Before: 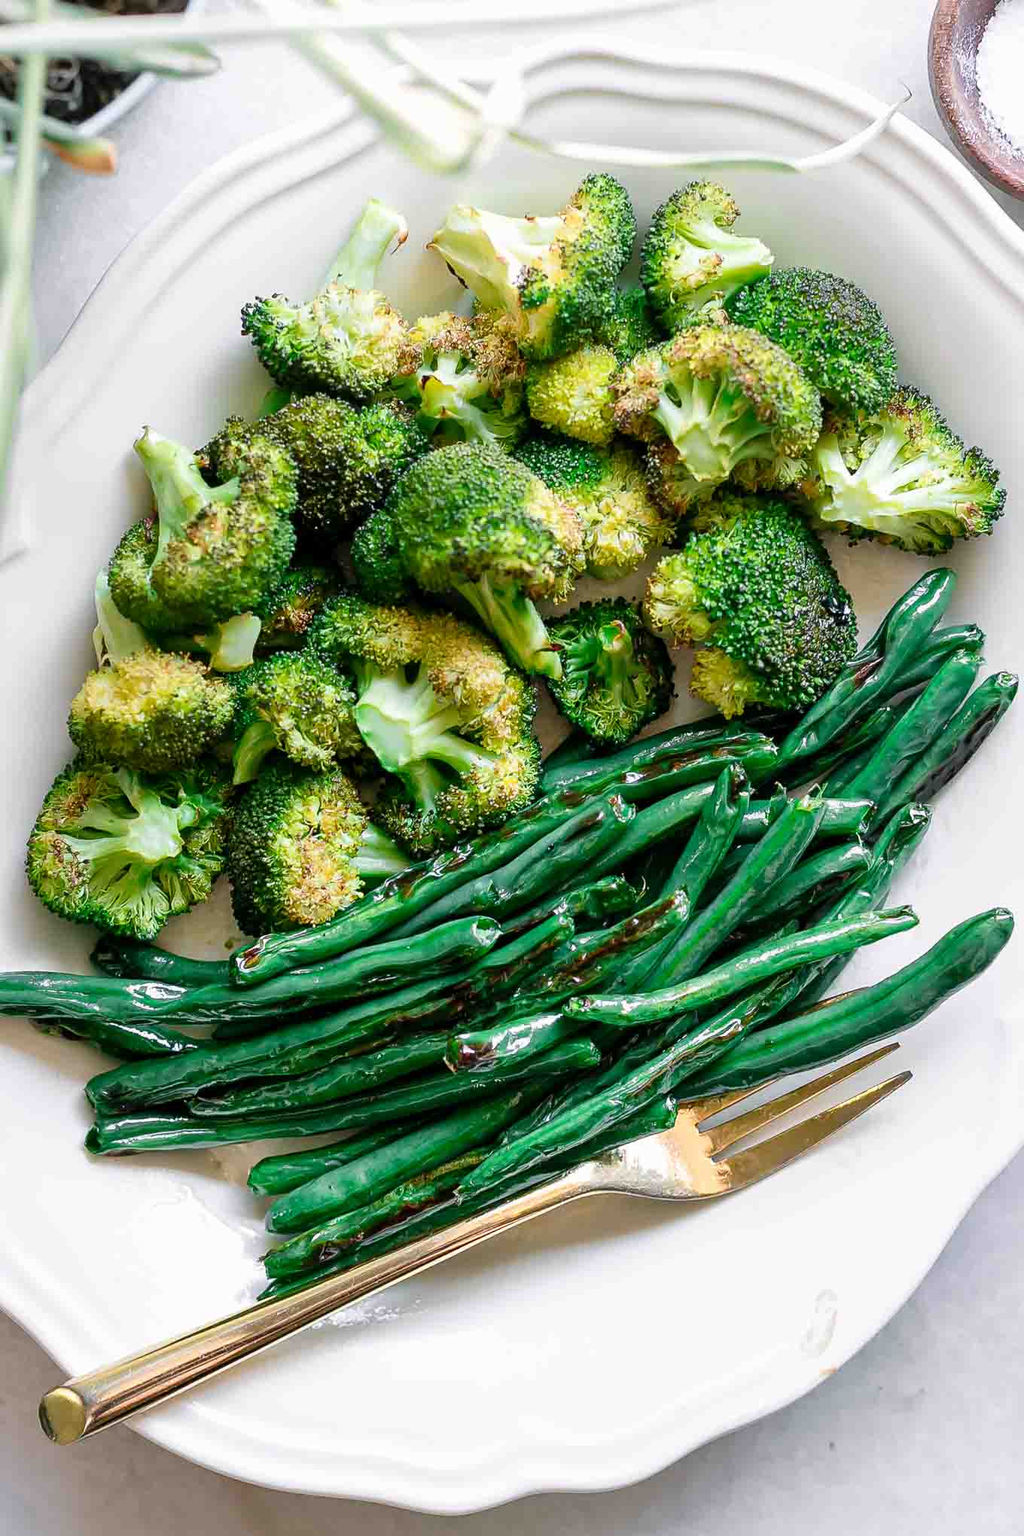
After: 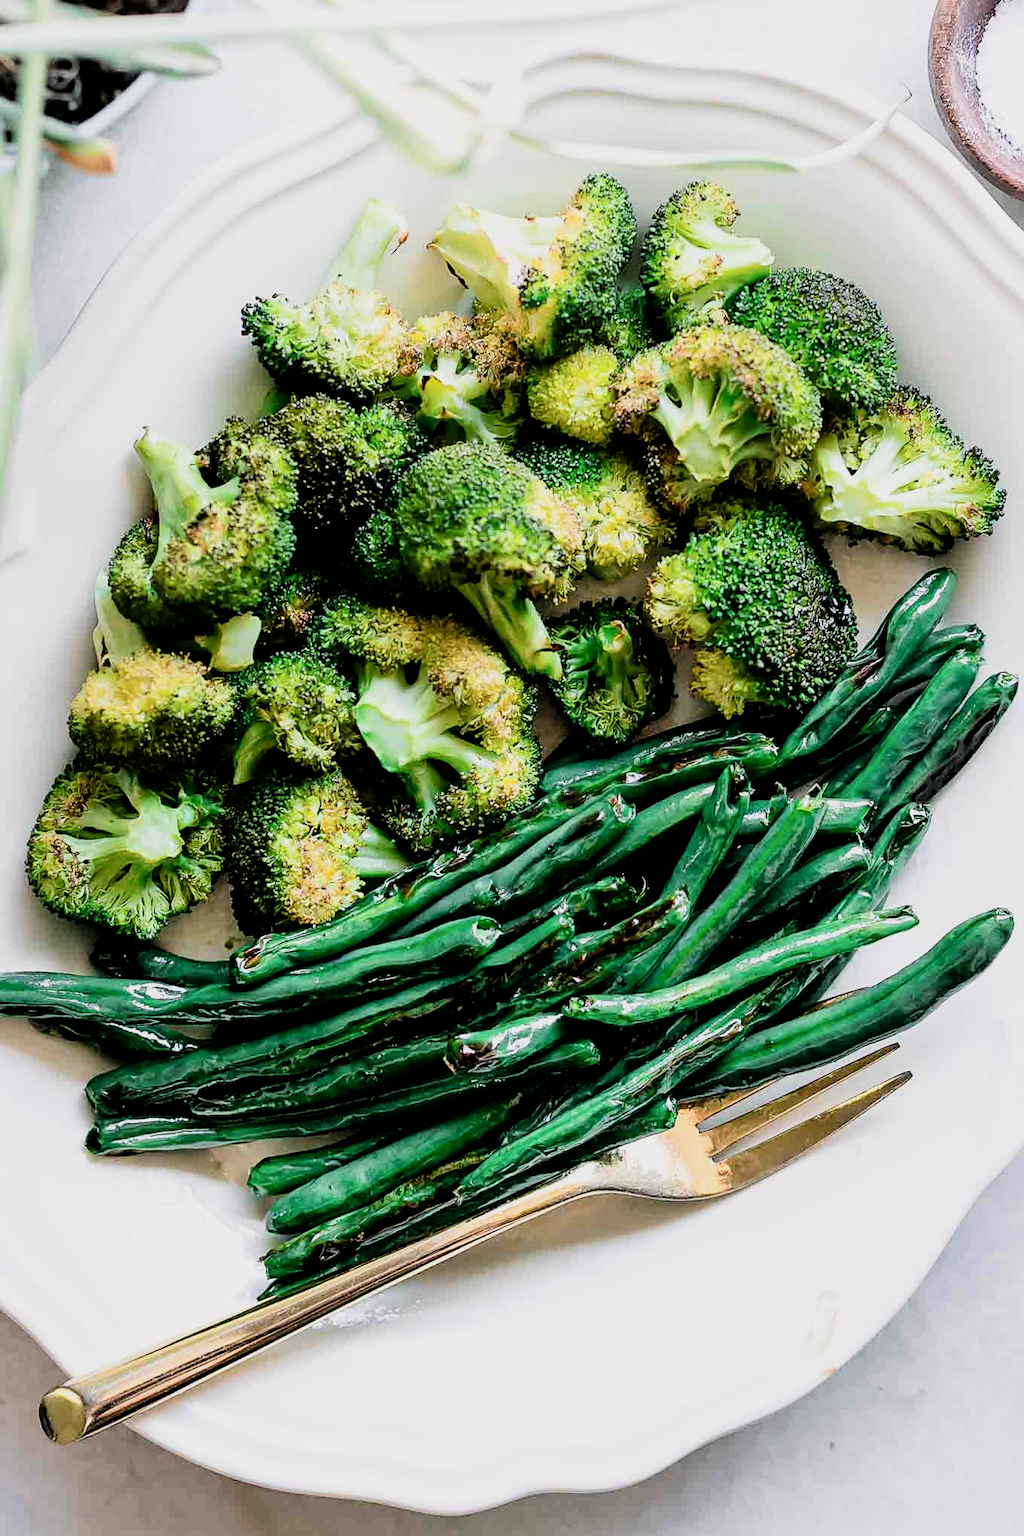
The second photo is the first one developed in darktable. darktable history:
filmic rgb: black relative exposure -5 EV, white relative exposure 3.95 EV, hardness 2.88, contrast 1.51
